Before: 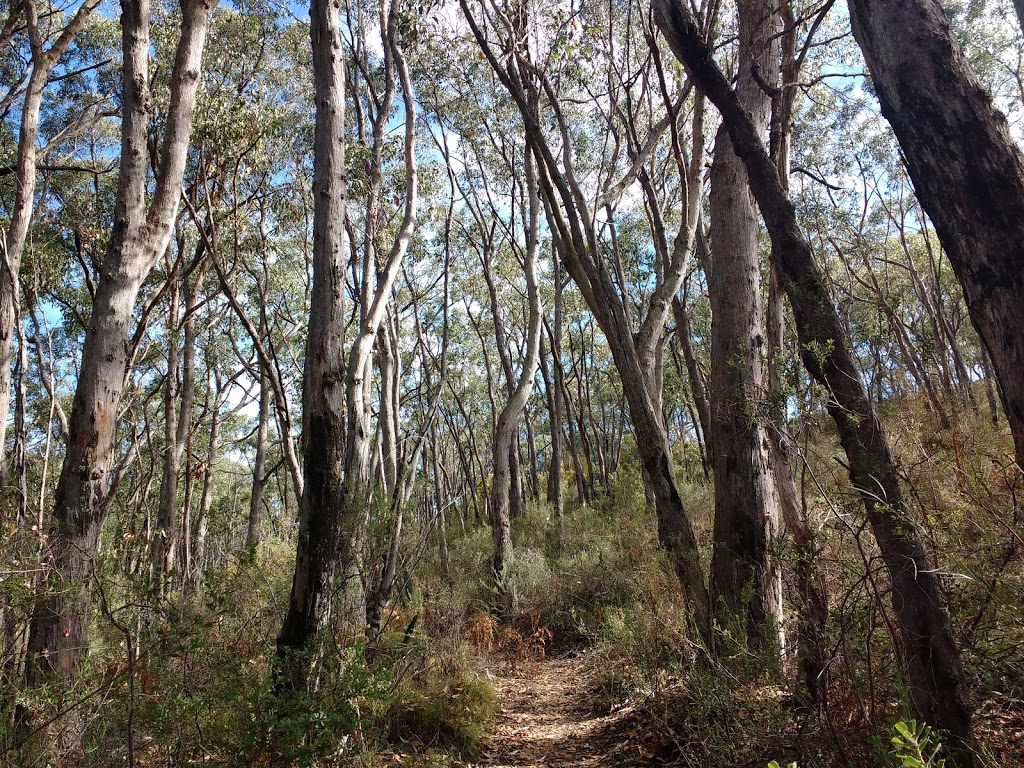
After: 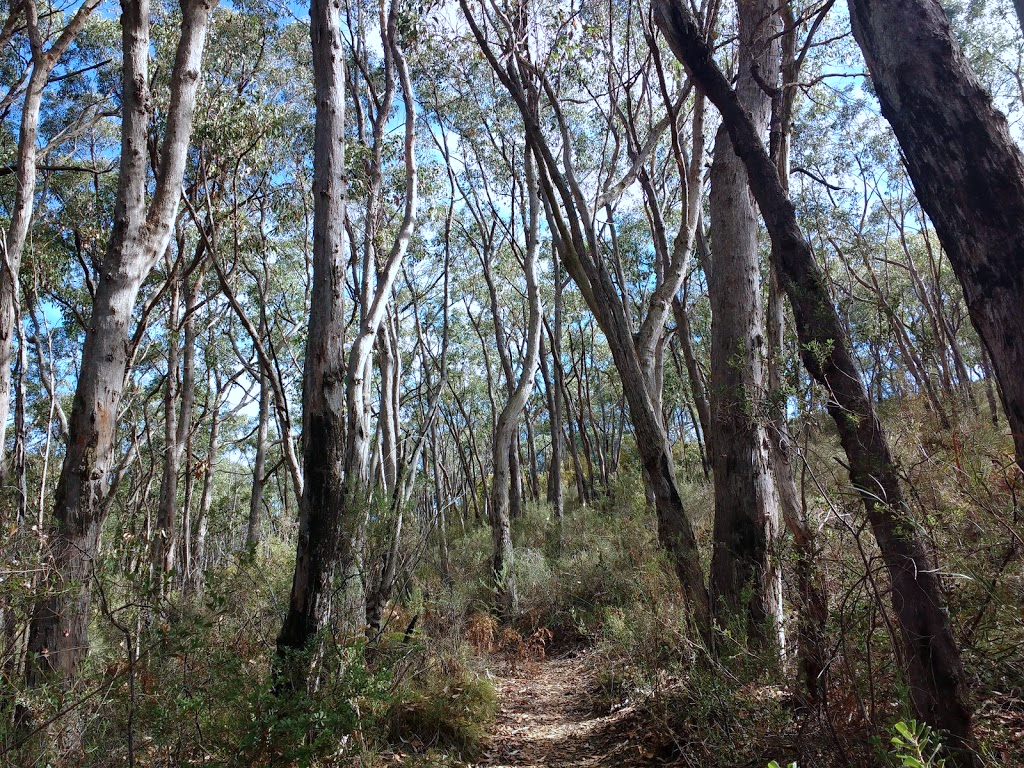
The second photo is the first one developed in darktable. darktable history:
color calibration: x 0.37, y 0.382, temperature 4320.48 K
